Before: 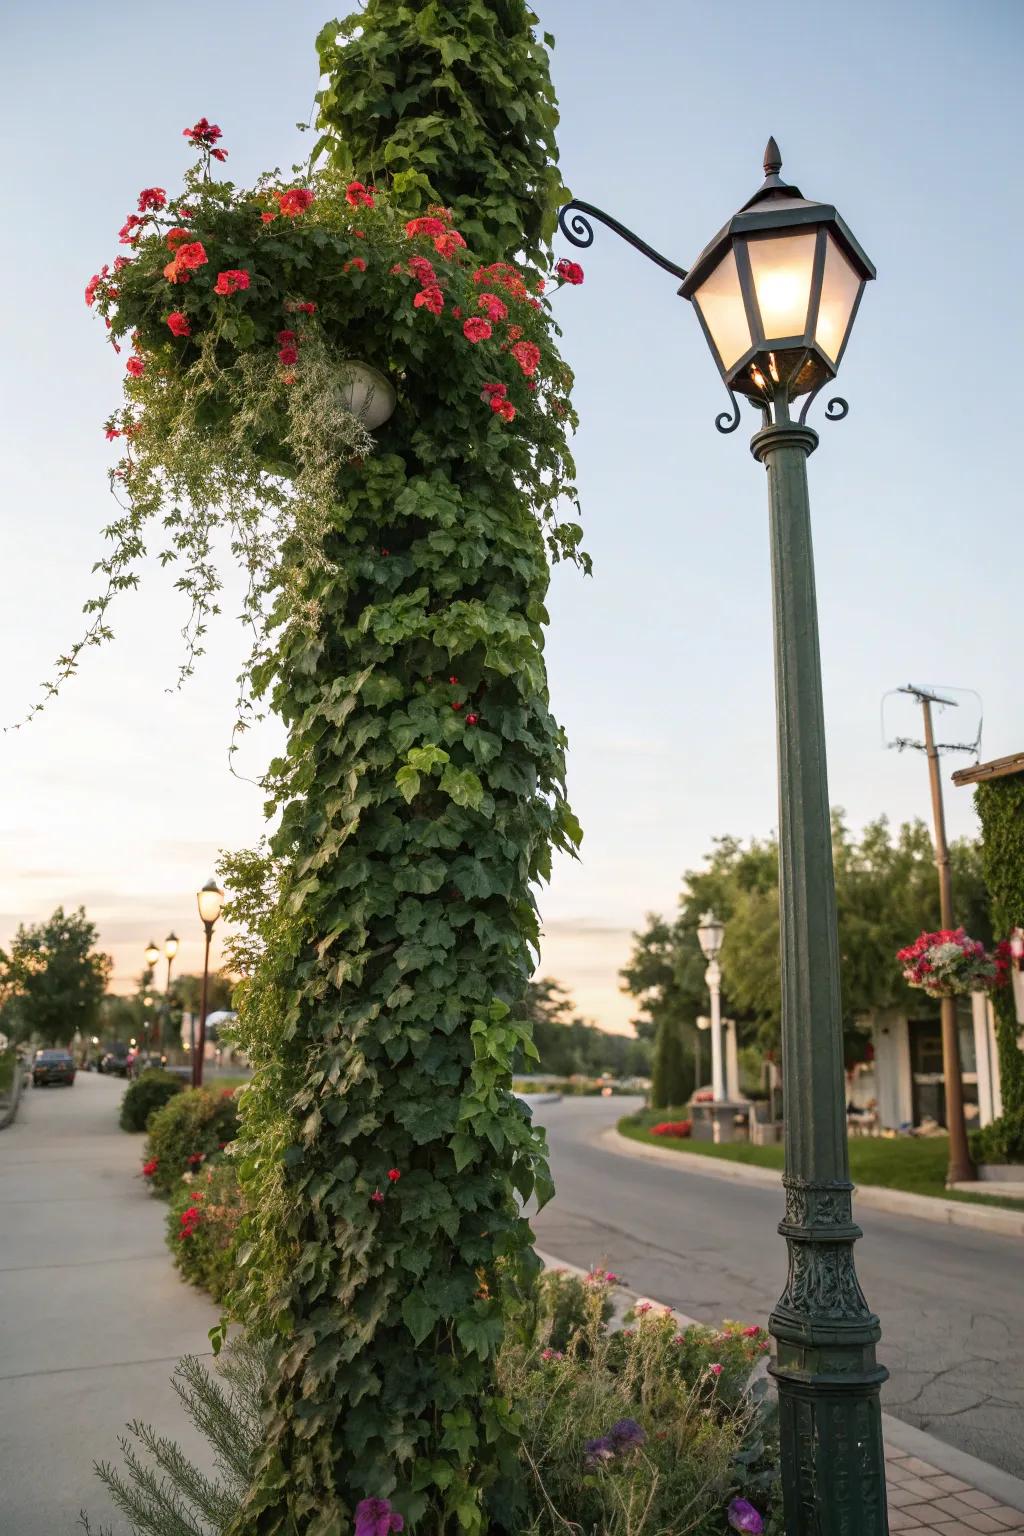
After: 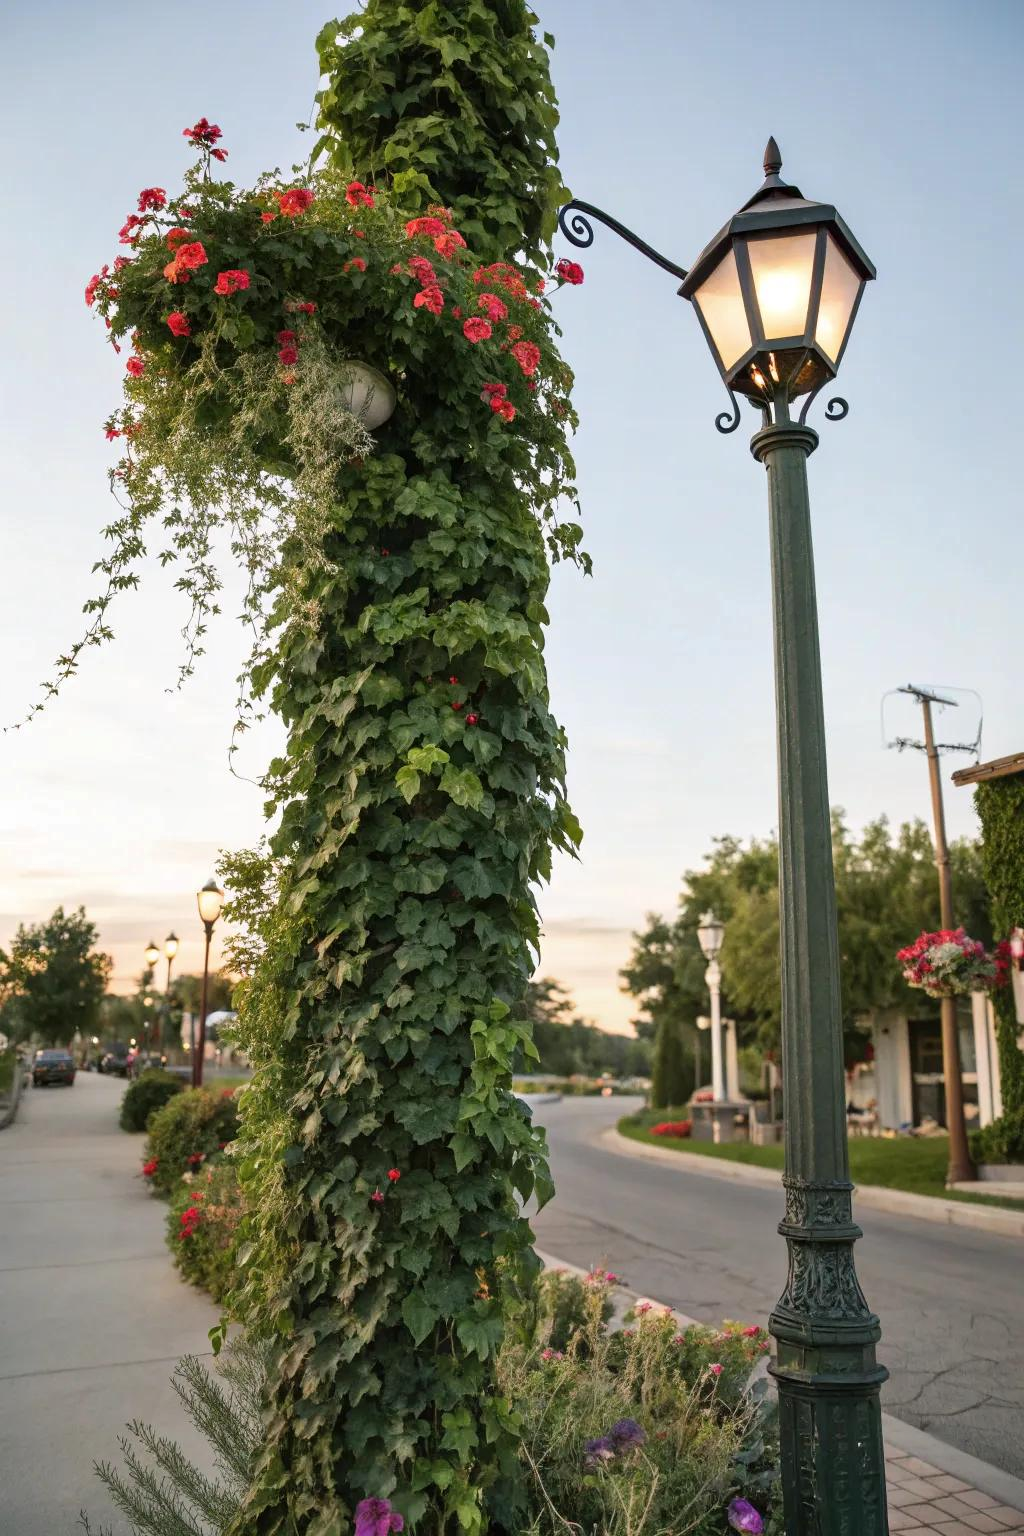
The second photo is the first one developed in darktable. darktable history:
shadows and highlights: shadows 52.05, highlights -28.23, soften with gaussian
